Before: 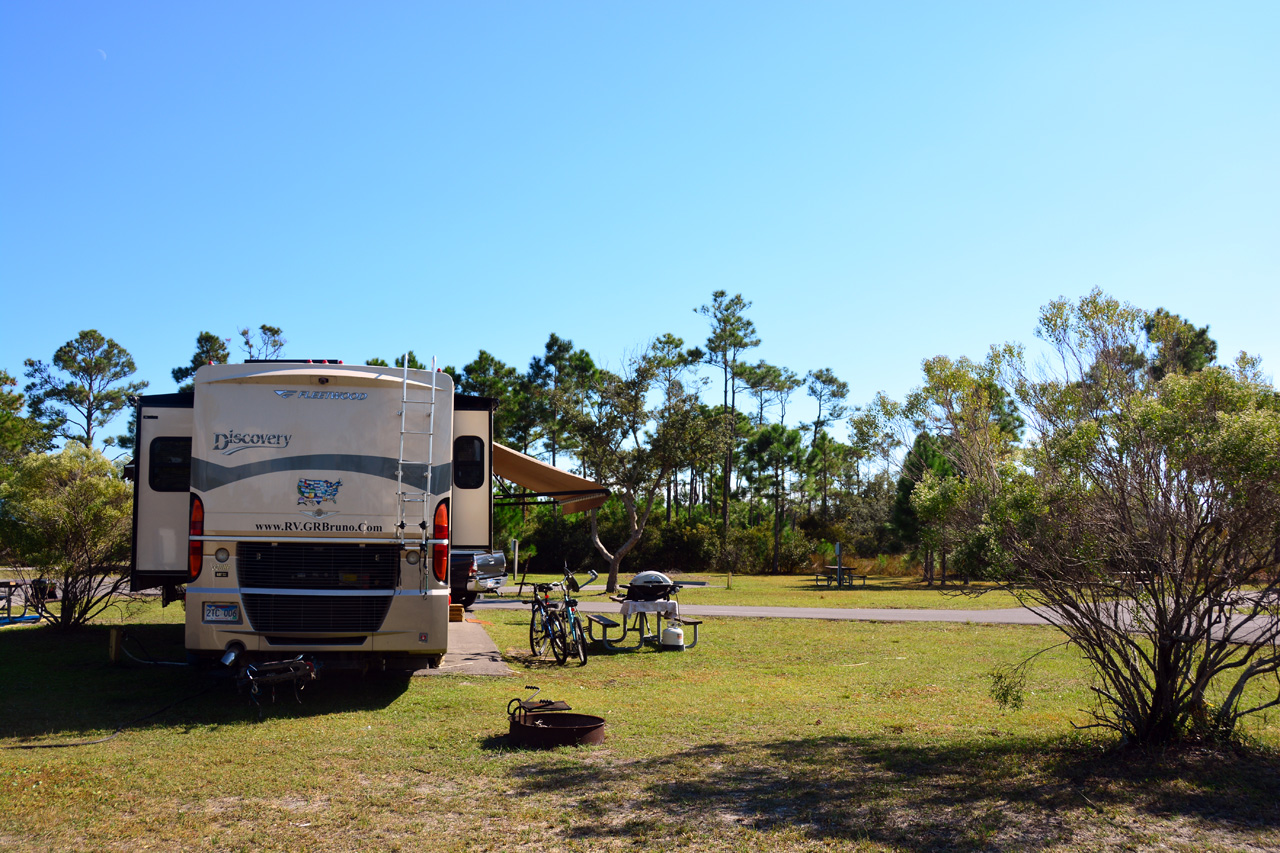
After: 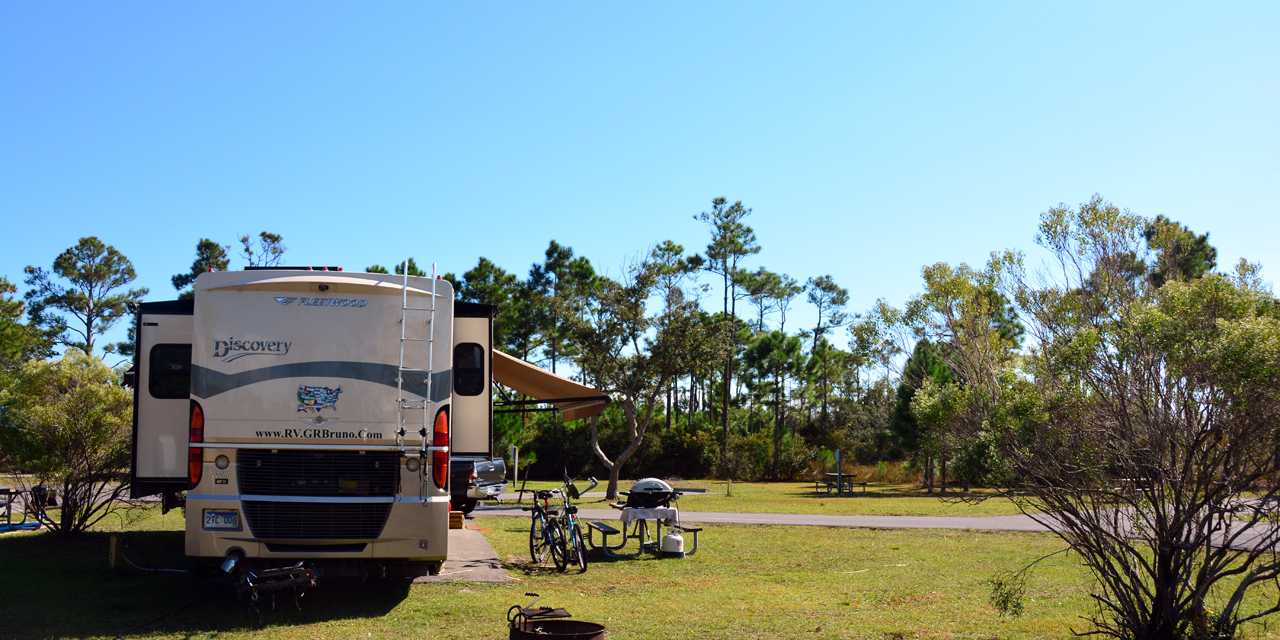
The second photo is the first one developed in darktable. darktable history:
crop: top 11.016%, bottom 13.891%
